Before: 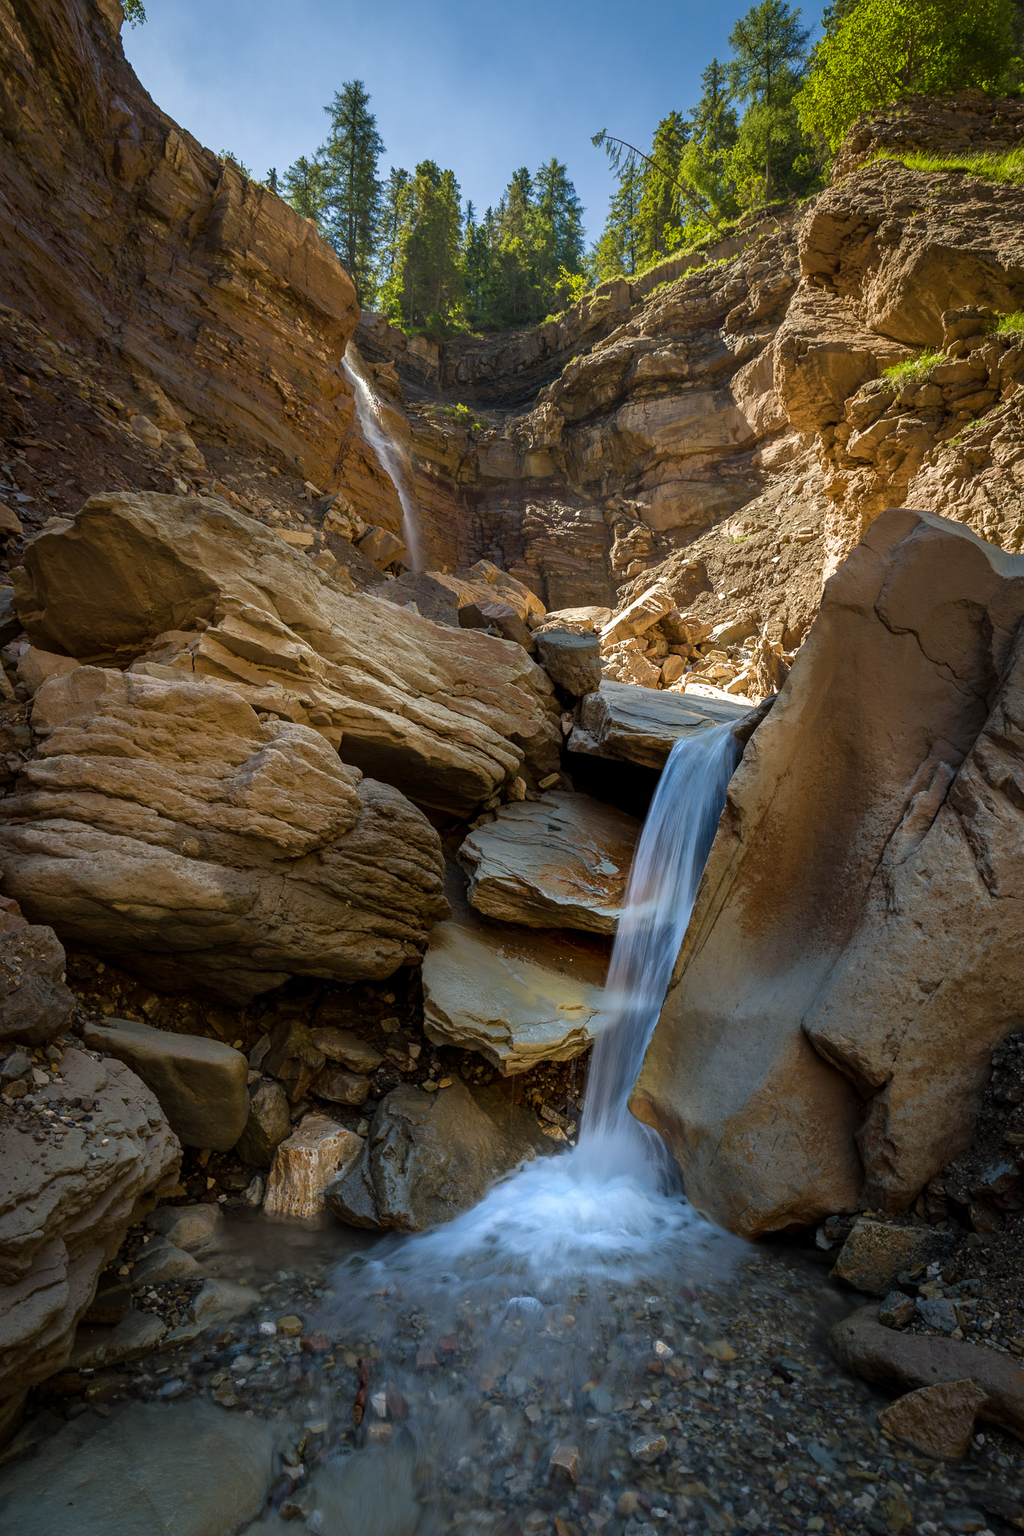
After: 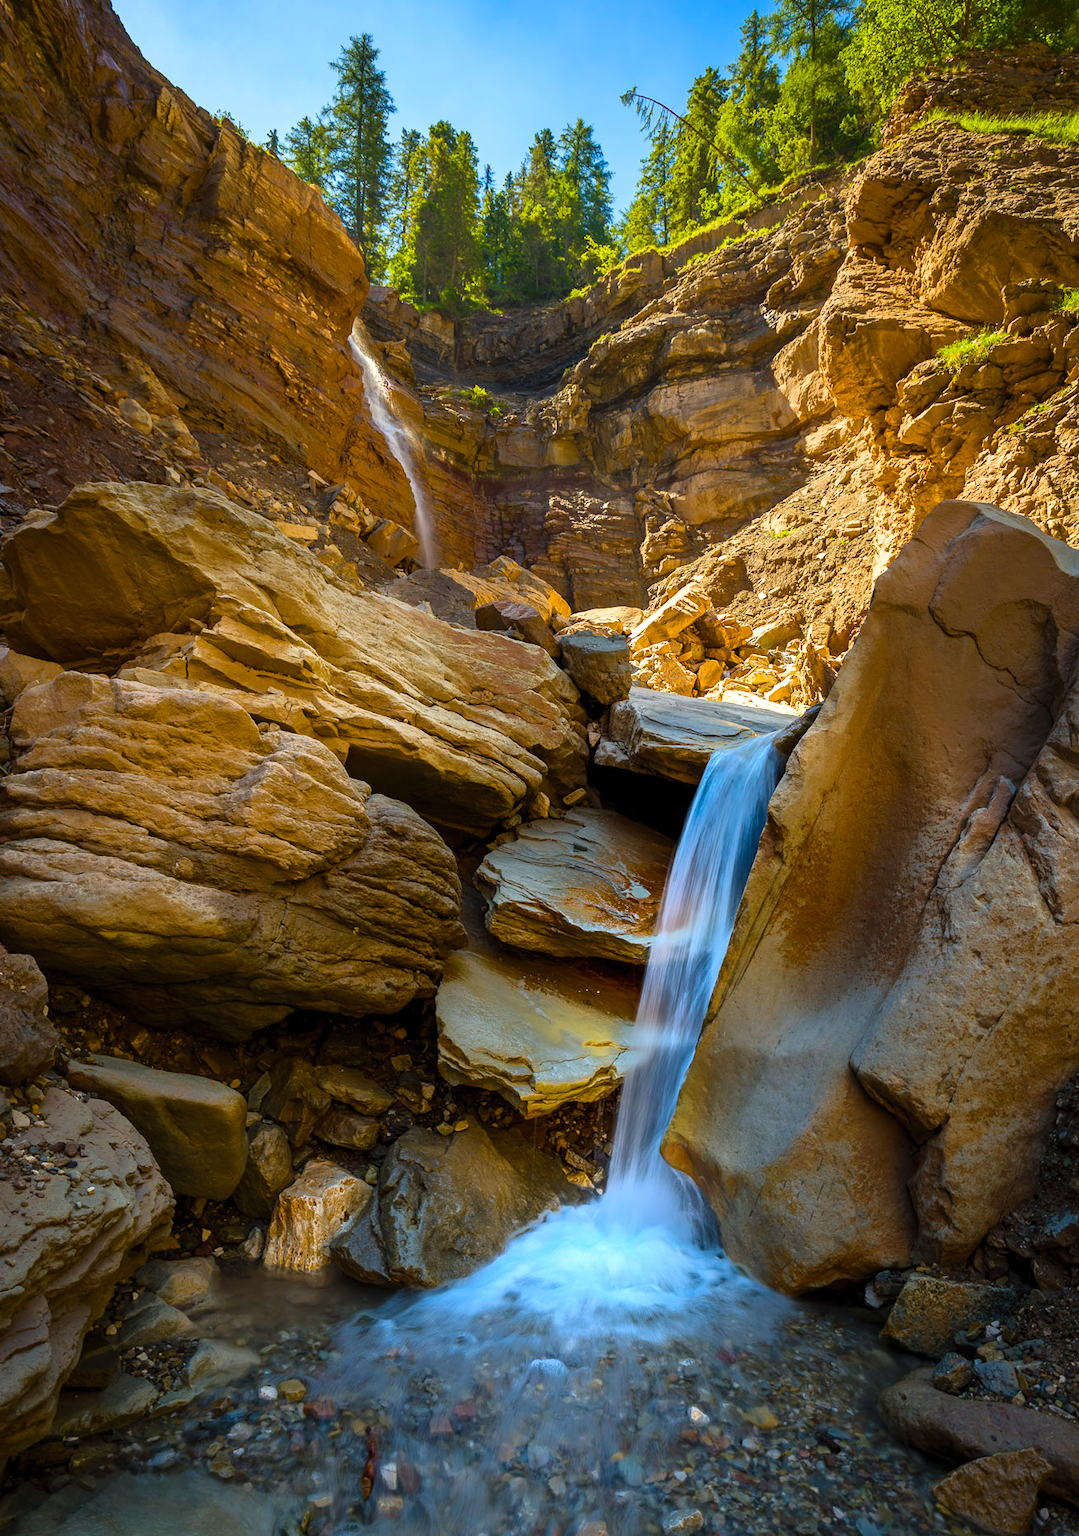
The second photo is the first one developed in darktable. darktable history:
crop: left 2.148%, top 3.264%, right 1.071%, bottom 4.91%
contrast brightness saturation: contrast 0.204, brightness 0.156, saturation 0.22
color balance rgb: perceptual saturation grading › global saturation 17.564%, global vibrance 32.98%
